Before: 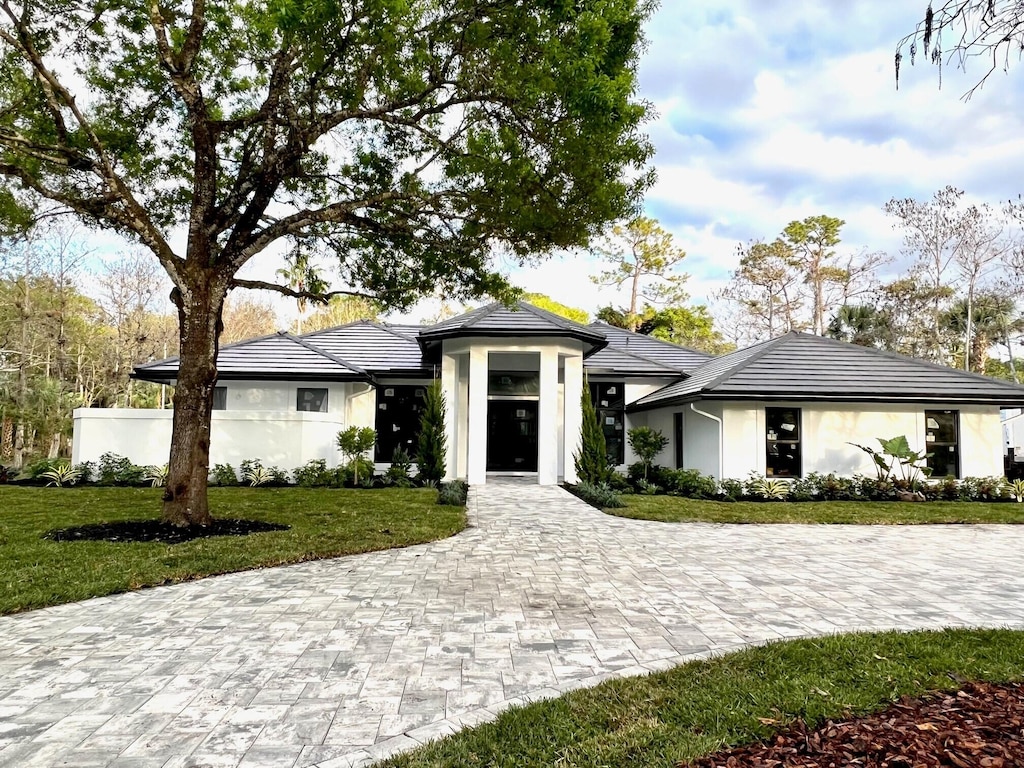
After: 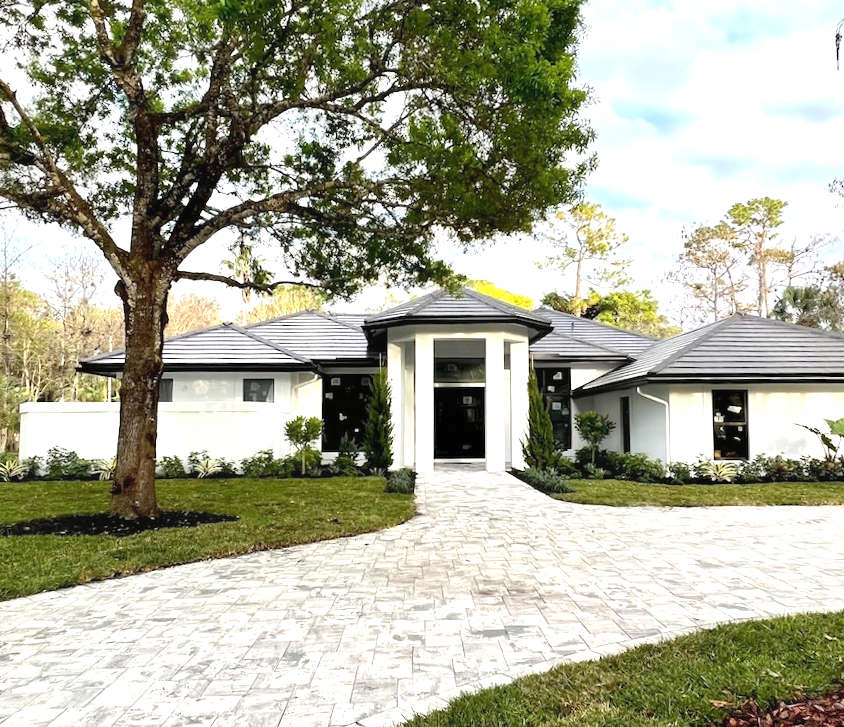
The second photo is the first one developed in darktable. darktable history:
crop and rotate: angle 1°, left 4.281%, top 0.642%, right 11.383%, bottom 2.486%
contrast equalizer: octaves 7, y [[0.6 ×6], [0.55 ×6], [0 ×6], [0 ×6], [0 ×6]], mix -0.3
exposure: exposure 0.515 EV, compensate highlight preservation false
